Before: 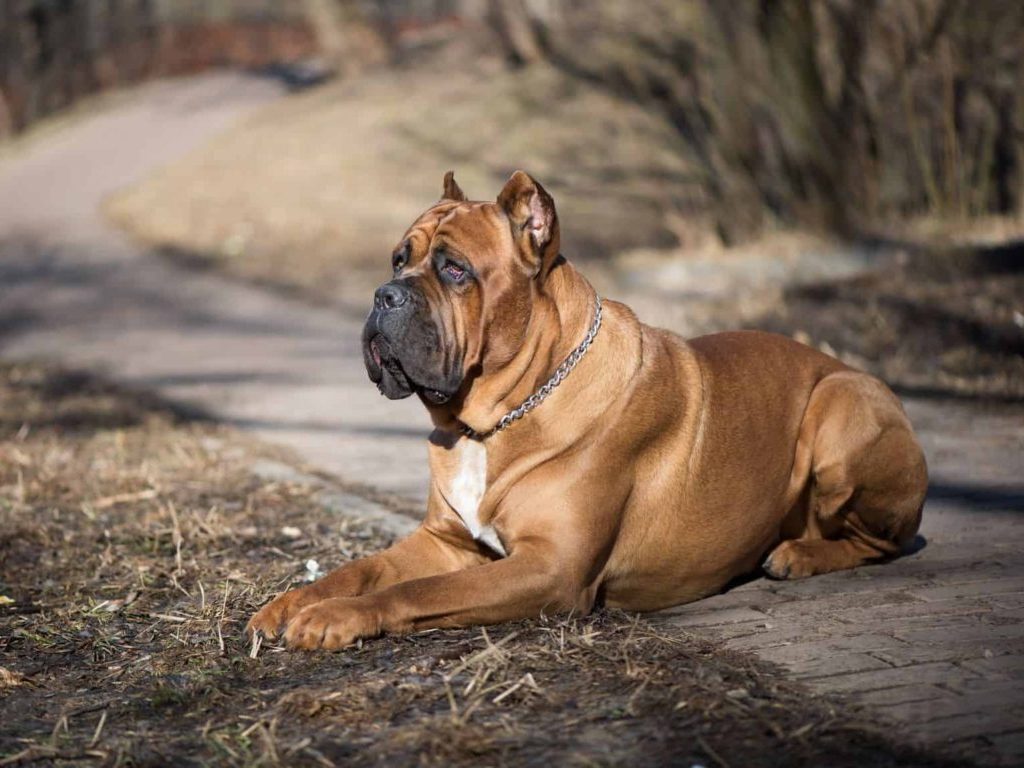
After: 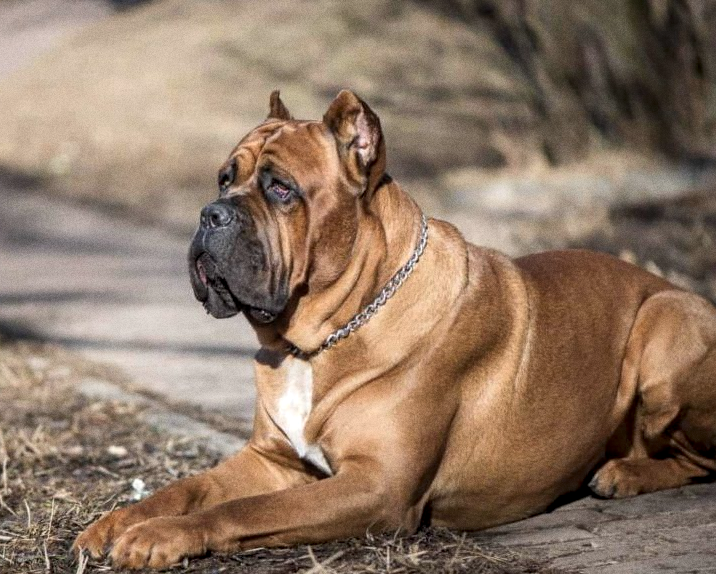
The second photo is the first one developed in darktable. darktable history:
local contrast: on, module defaults
white balance: emerald 1
grain: coarseness 0.09 ISO
crop and rotate: left 17.046%, top 10.659%, right 12.989%, bottom 14.553%
contrast brightness saturation: saturation -0.1
